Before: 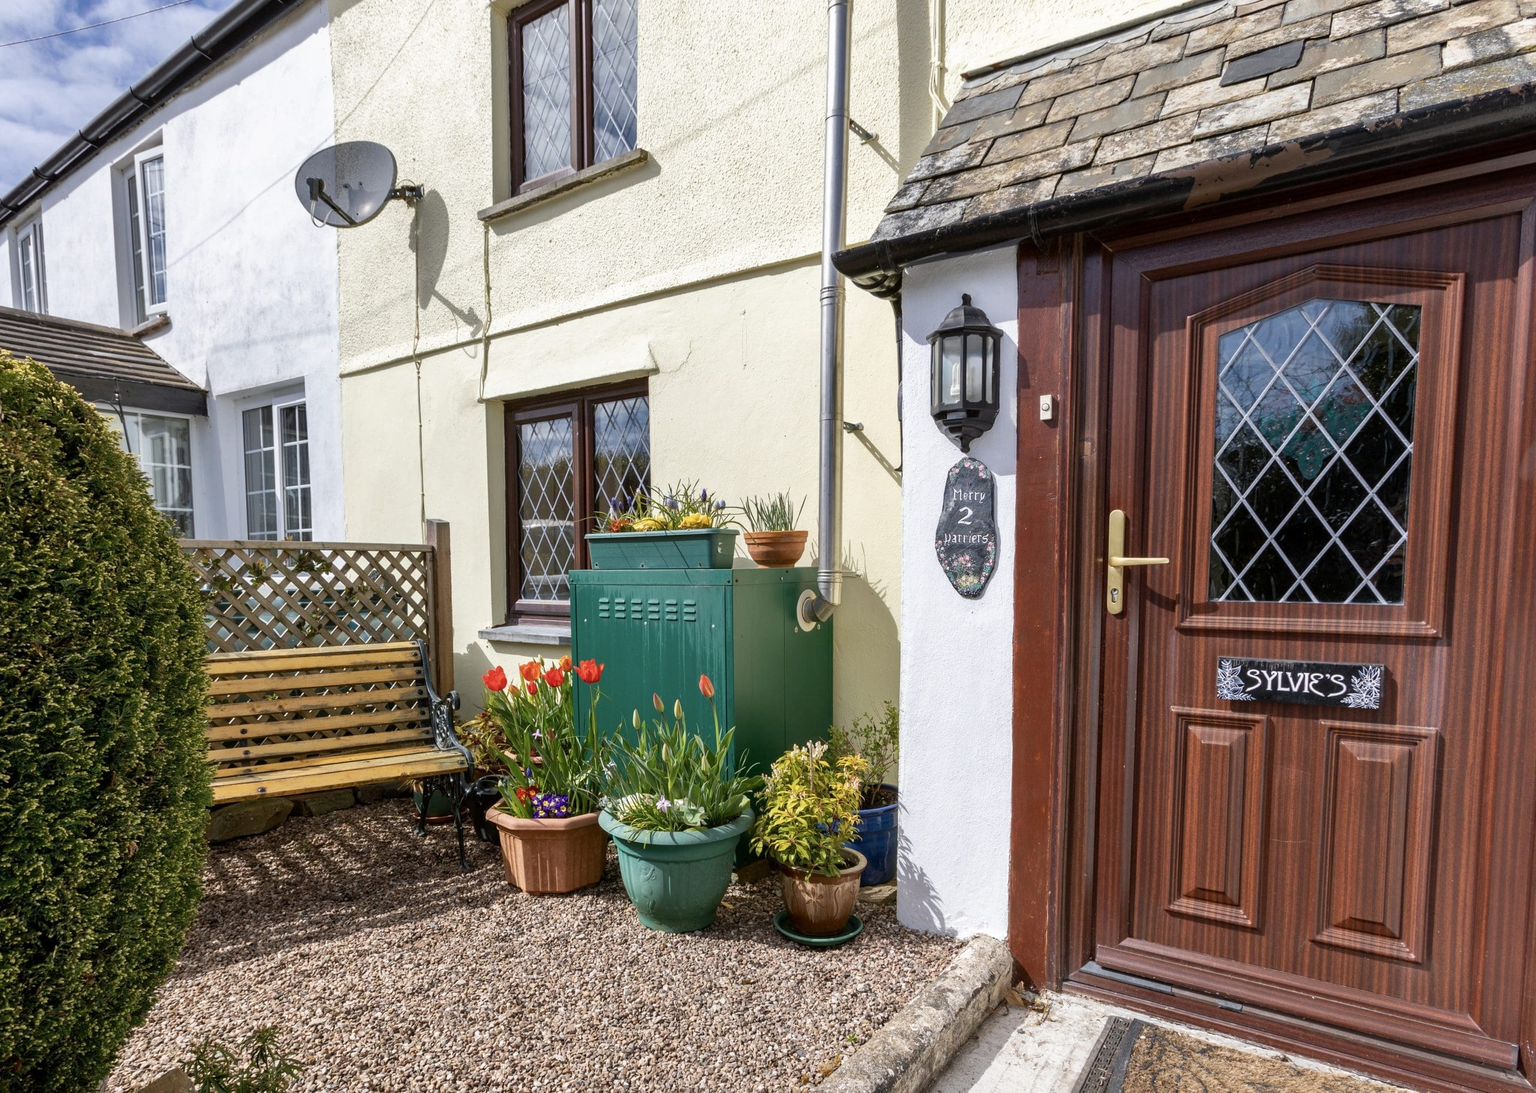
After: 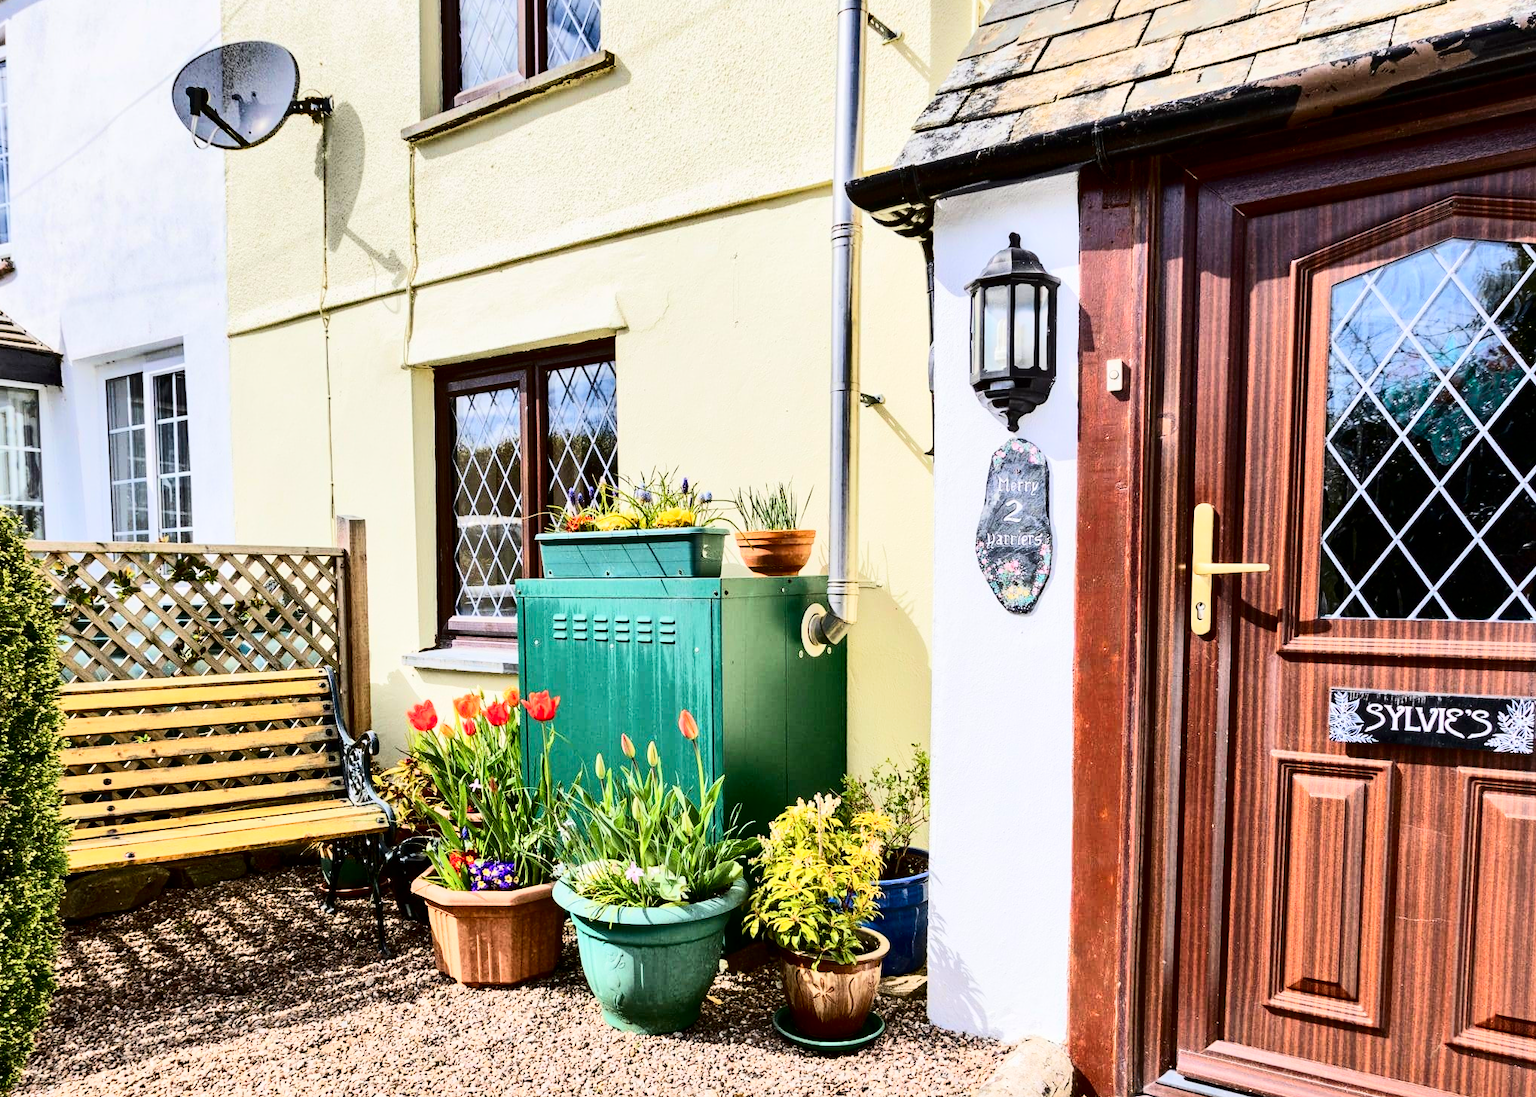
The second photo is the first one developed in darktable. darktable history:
shadows and highlights: radius 168.64, shadows 27.42, white point adjustment 3.25, highlights -68.35, soften with gaussian
crop and rotate: left 10.331%, top 9.951%, right 10.017%, bottom 10.008%
exposure: compensate exposure bias true, compensate highlight preservation false
contrast brightness saturation: contrast 0.186, brightness -0.227, saturation 0.119
tone equalizer: -7 EV 0.156 EV, -6 EV 0.574 EV, -5 EV 1.12 EV, -4 EV 1.36 EV, -3 EV 1.16 EV, -2 EV 0.6 EV, -1 EV 0.167 EV, edges refinement/feathering 500, mask exposure compensation -1.57 EV, preserve details no
base curve: curves: ch0 [(0, 0) (0.088, 0.125) (0.176, 0.251) (0.354, 0.501) (0.613, 0.749) (1, 0.877)]
